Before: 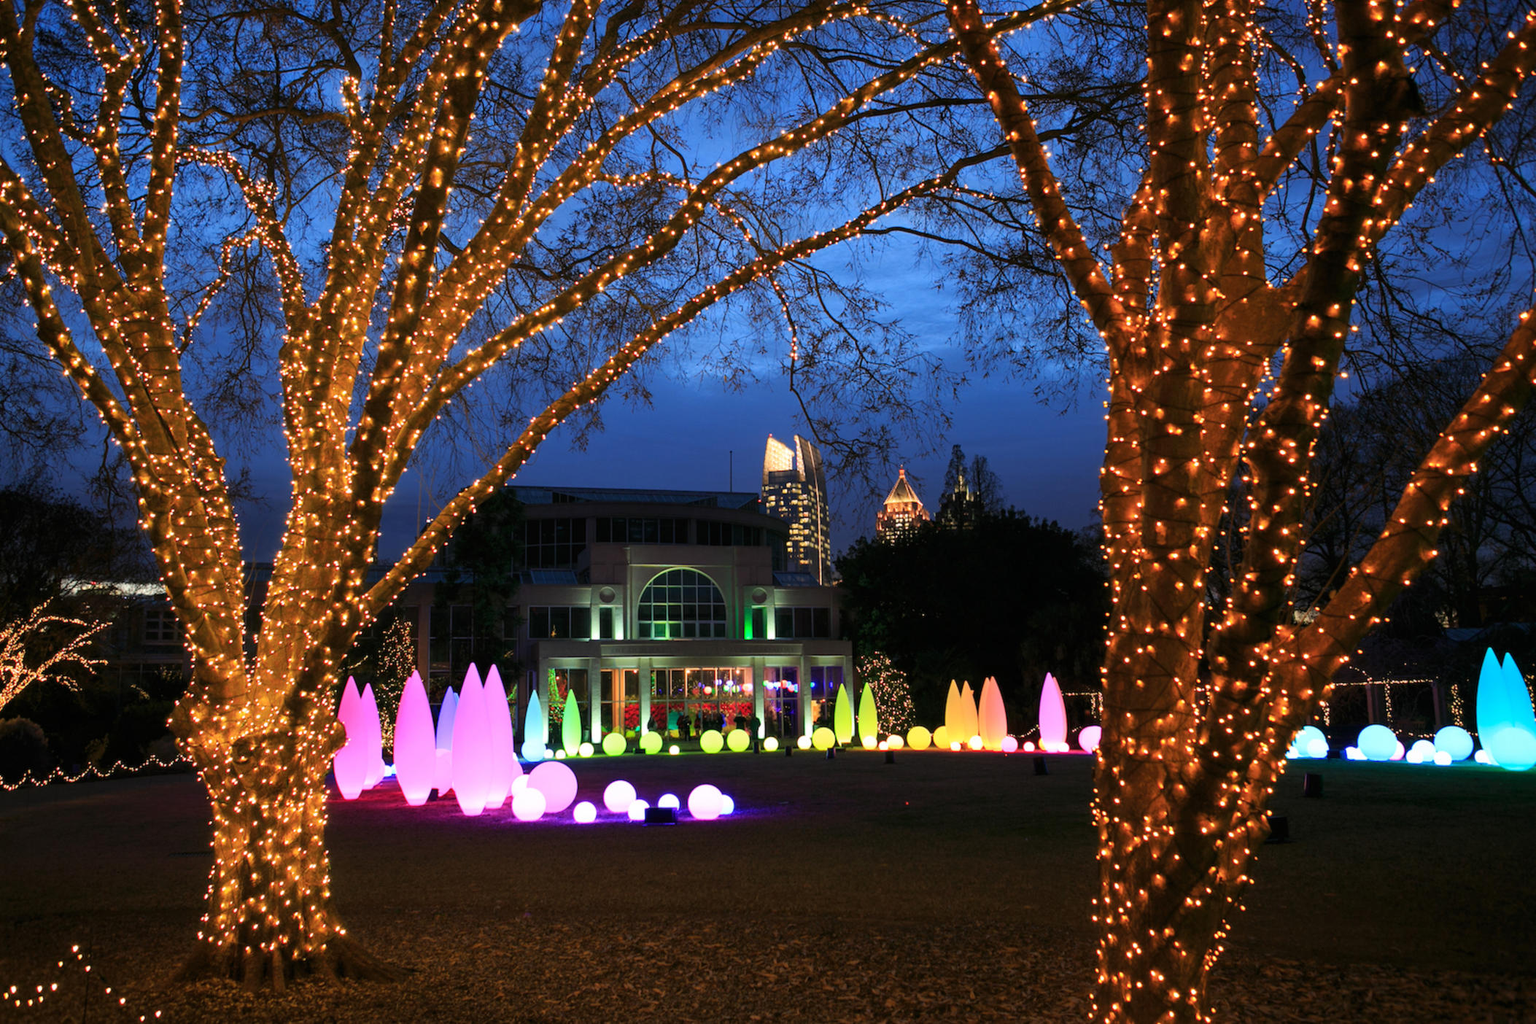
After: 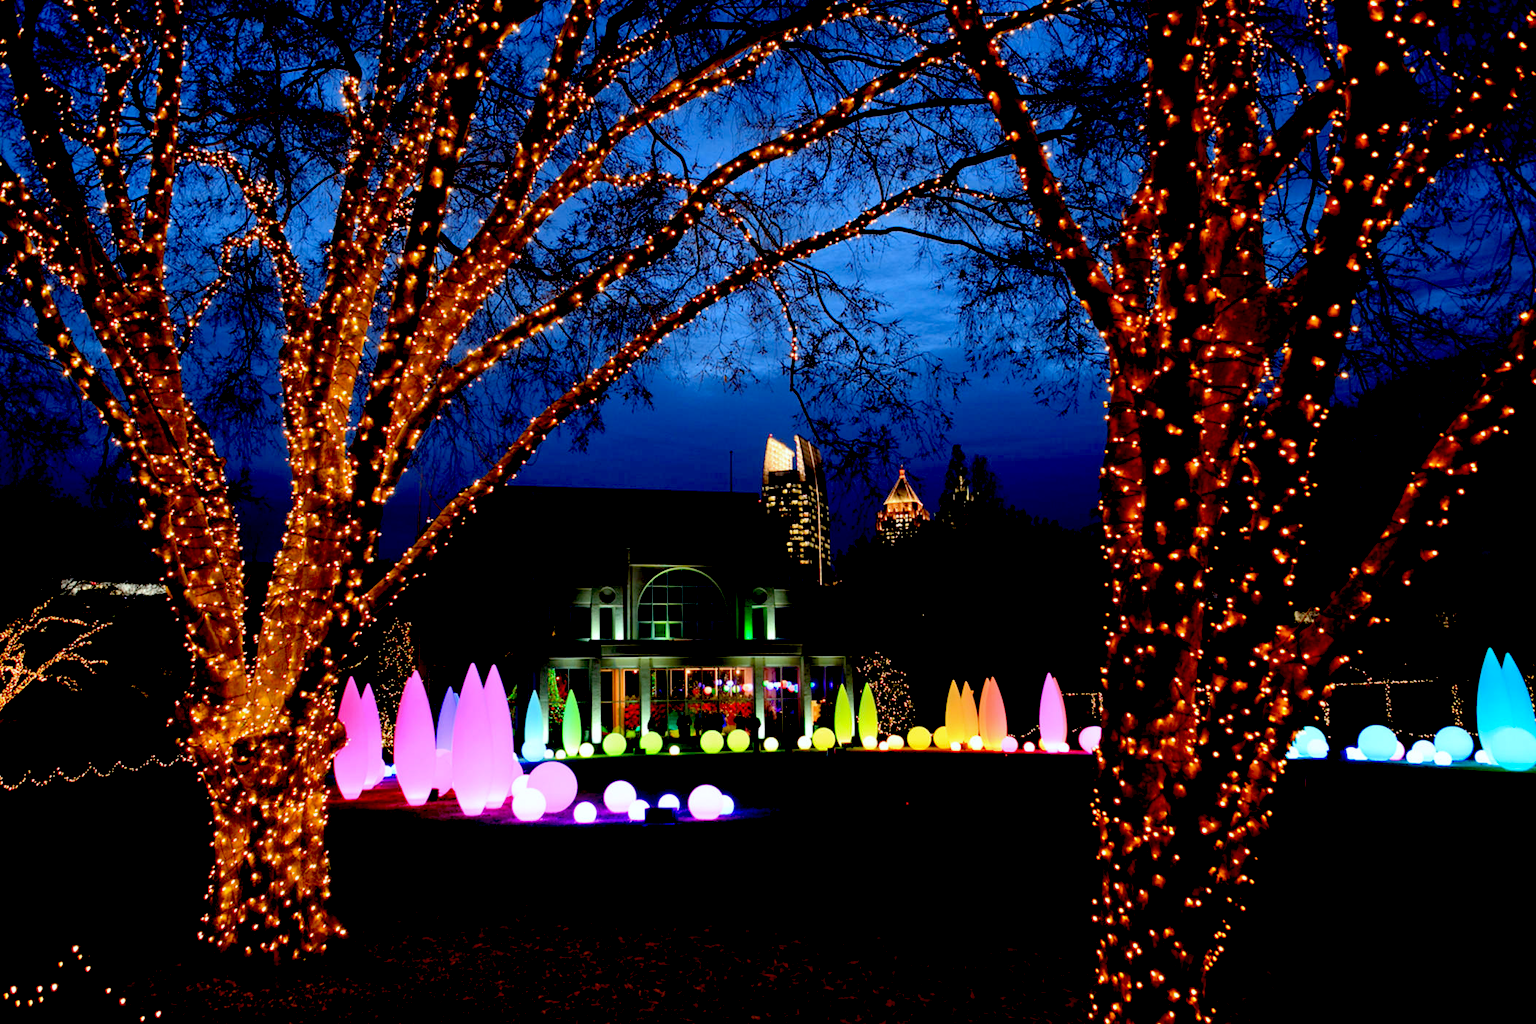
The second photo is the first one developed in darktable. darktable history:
color correction: highlights a* -2.73, highlights b* -2.09, shadows a* 2.41, shadows b* 2.73
exposure: black level correction 0.056, compensate highlight preservation false
